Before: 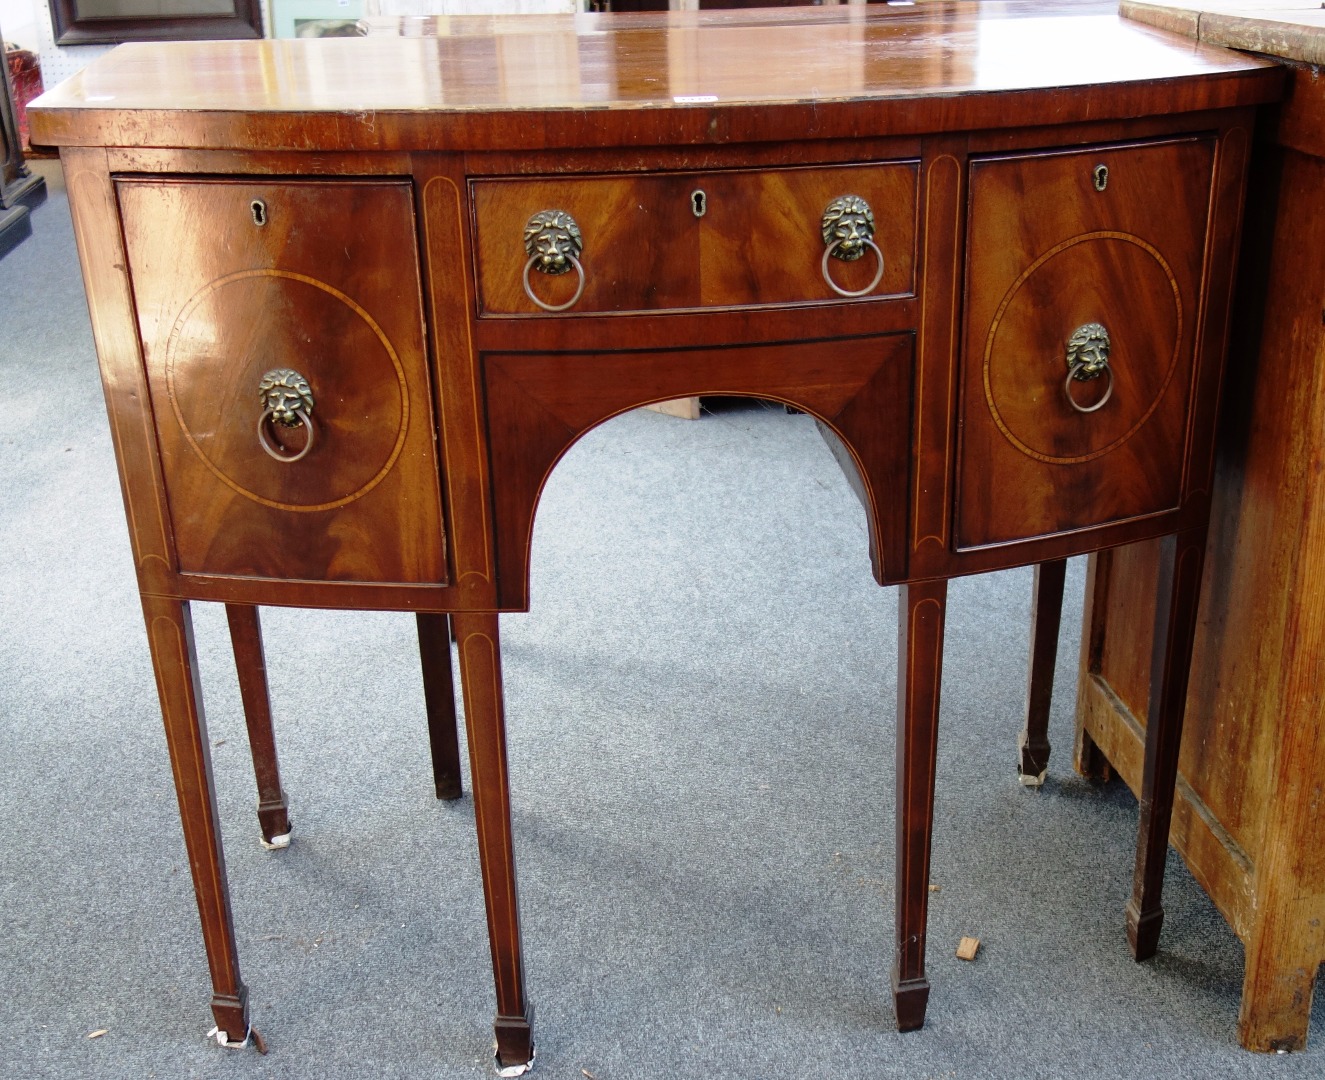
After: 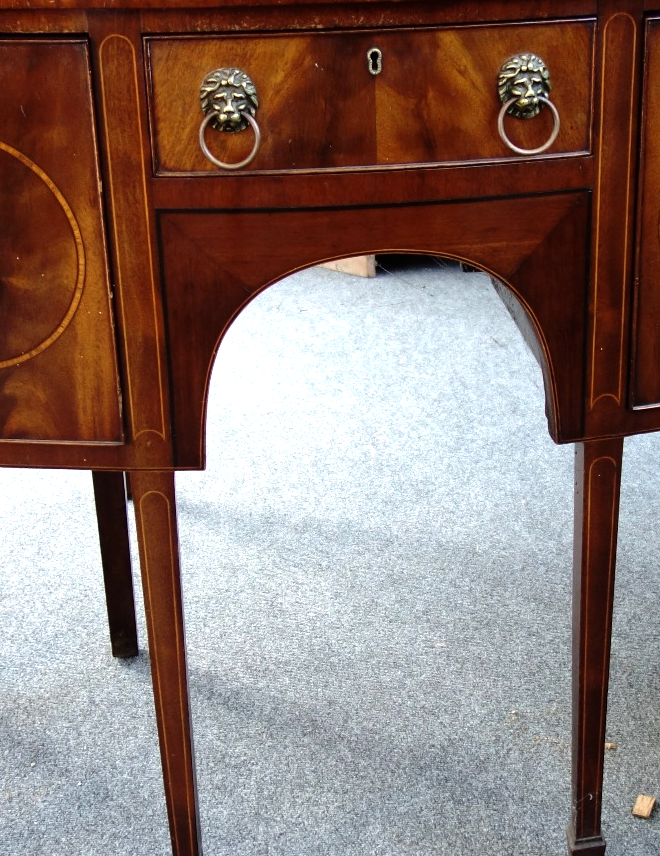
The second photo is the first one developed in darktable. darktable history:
tone equalizer: -8 EV -0.748 EV, -7 EV -0.725 EV, -6 EV -0.57 EV, -5 EV -0.367 EV, -3 EV 0.366 EV, -2 EV 0.6 EV, -1 EV 0.683 EV, +0 EV 0.755 EV, edges refinement/feathering 500, mask exposure compensation -1.57 EV, preserve details no
crop and rotate: angle 0.02°, left 24.462%, top 13.137%, right 25.68%, bottom 7.538%
